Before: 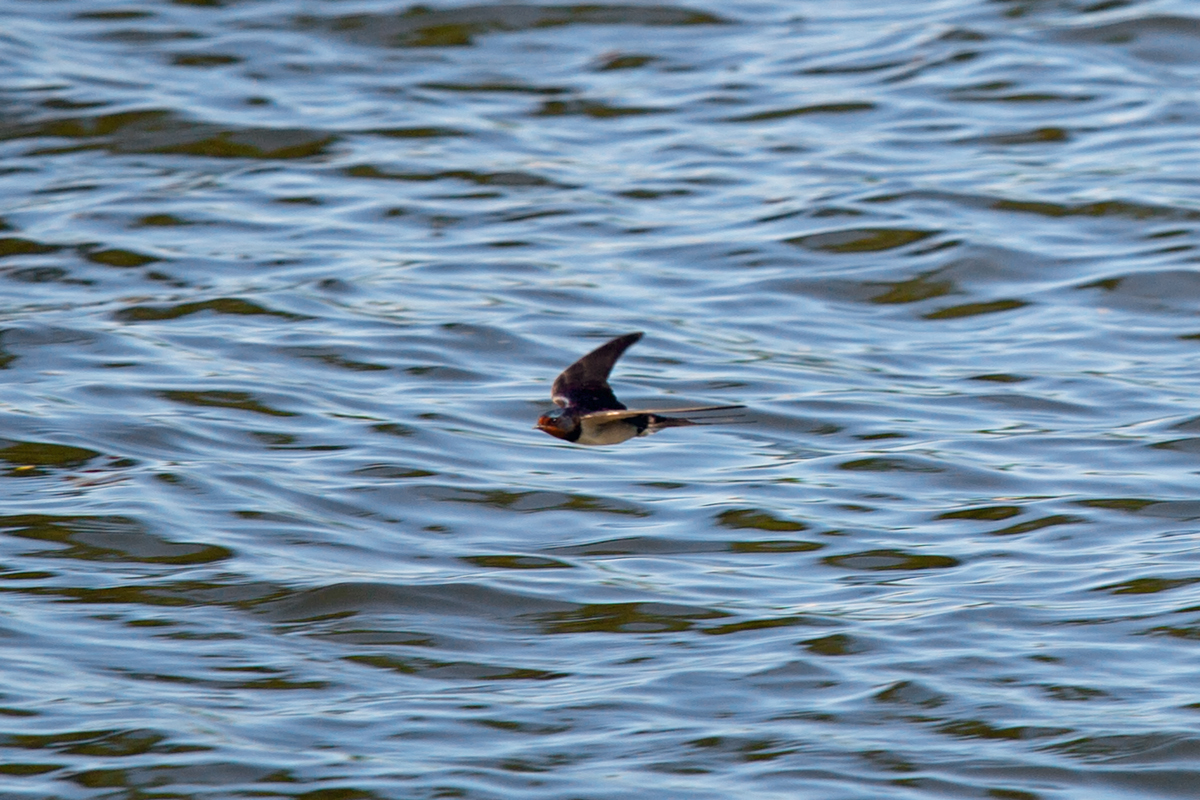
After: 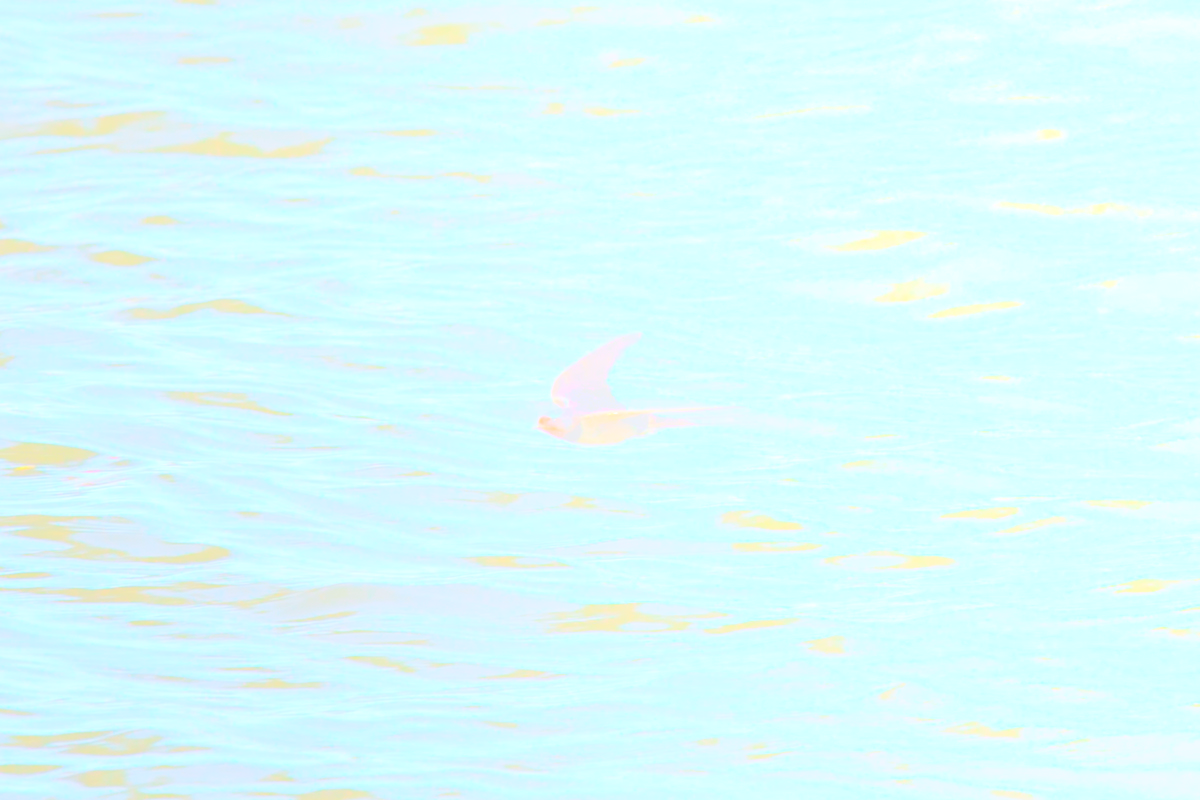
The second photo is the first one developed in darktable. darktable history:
white balance: red 0.925, blue 1.046
rotate and perspective: crop left 0, crop top 0
bloom: size 70%, threshold 25%, strength 70%
local contrast: mode bilateral grid, contrast 30, coarseness 25, midtone range 0.2
